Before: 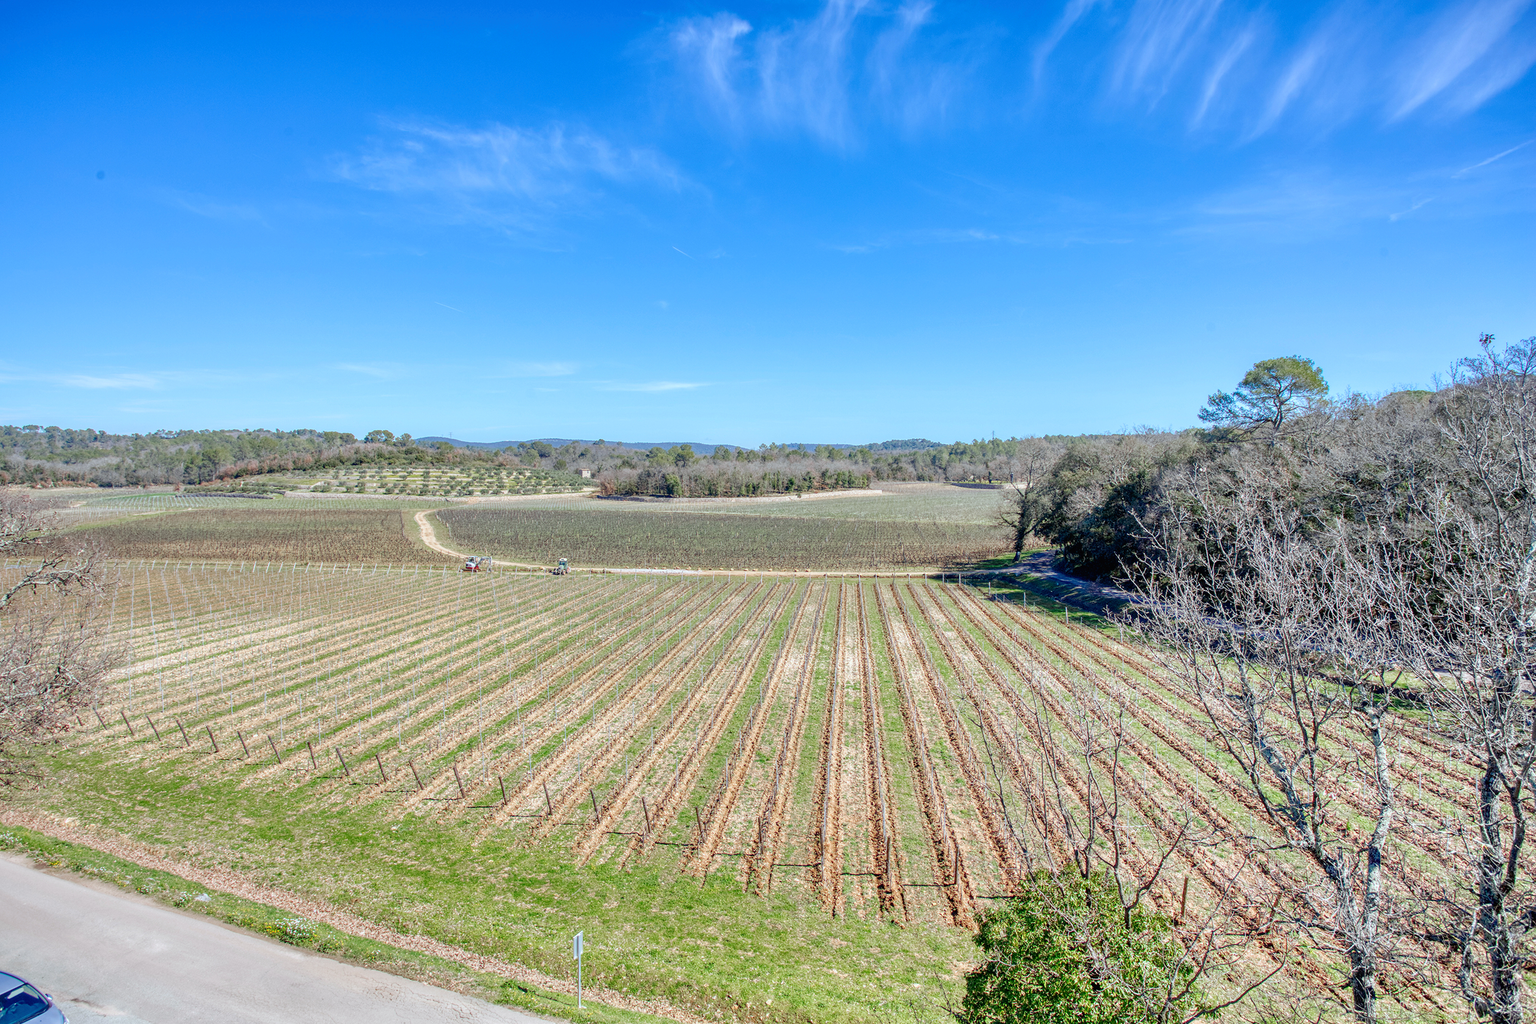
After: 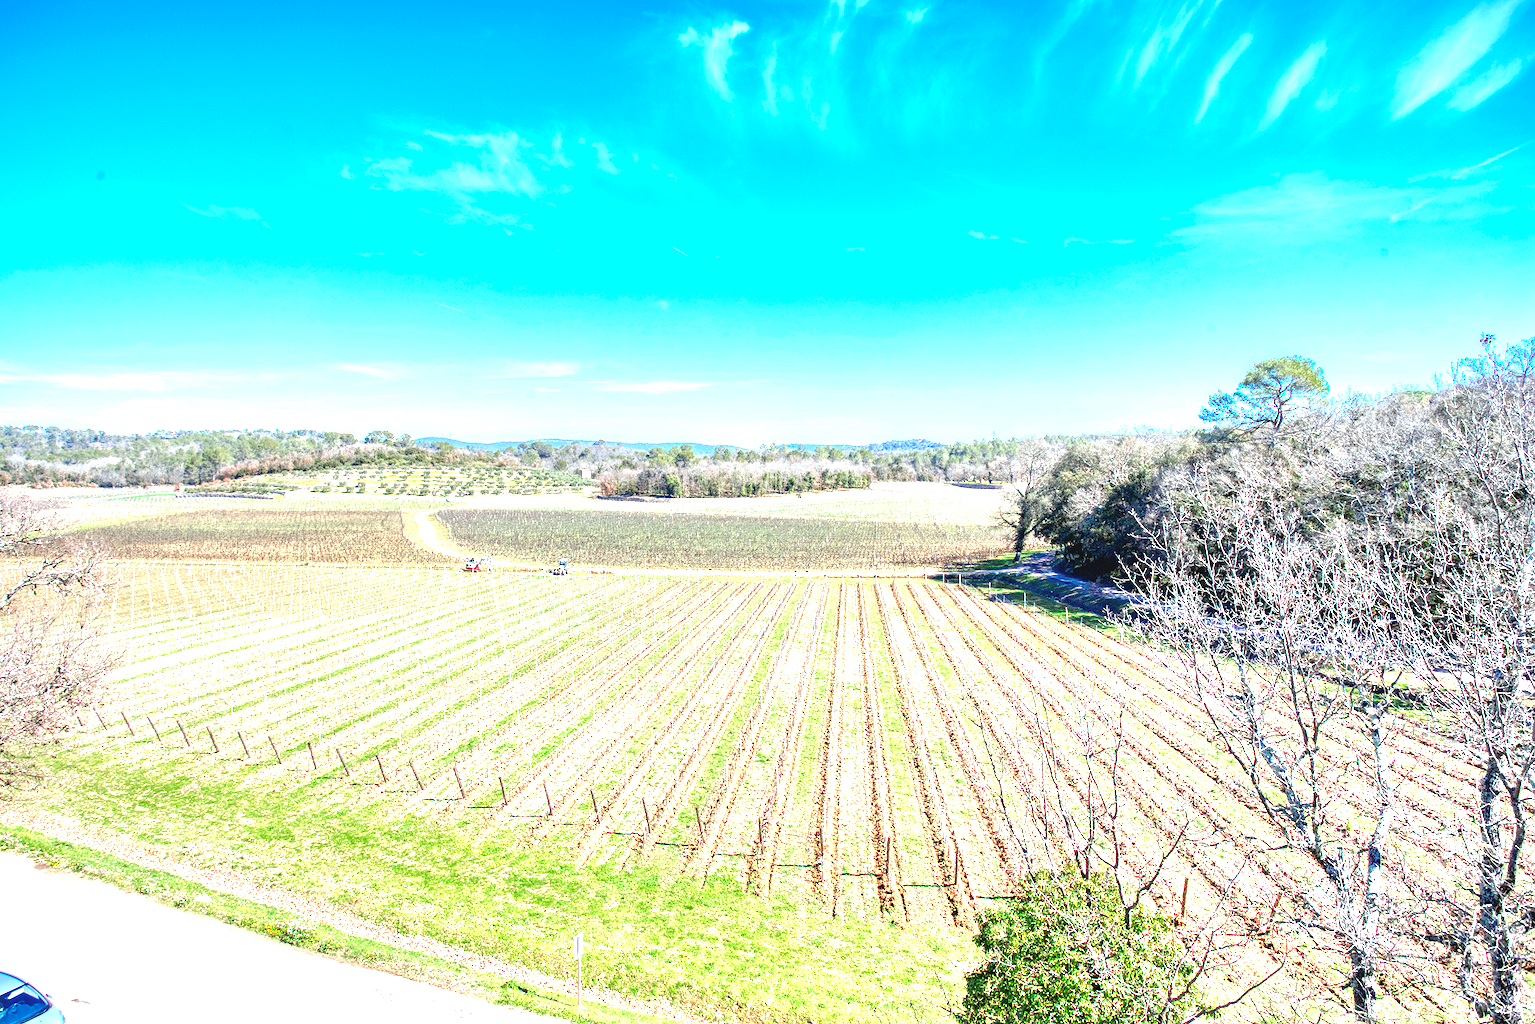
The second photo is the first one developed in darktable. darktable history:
exposure: exposure 1.513 EV, compensate highlight preservation false
tone curve: curves: ch0 [(0, 0.046) (0.04, 0.074) (0.883, 0.858) (1, 1)]; ch1 [(0, 0) (0.146, 0.159) (0.338, 0.365) (0.417, 0.455) (0.489, 0.486) (0.504, 0.502) (0.529, 0.537) (0.563, 0.567) (1, 1)]; ch2 [(0, 0) (0.307, 0.298) (0.388, 0.375) (0.443, 0.456) (0.485, 0.492) (0.544, 0.525) (1, 1)], preserve colors none
